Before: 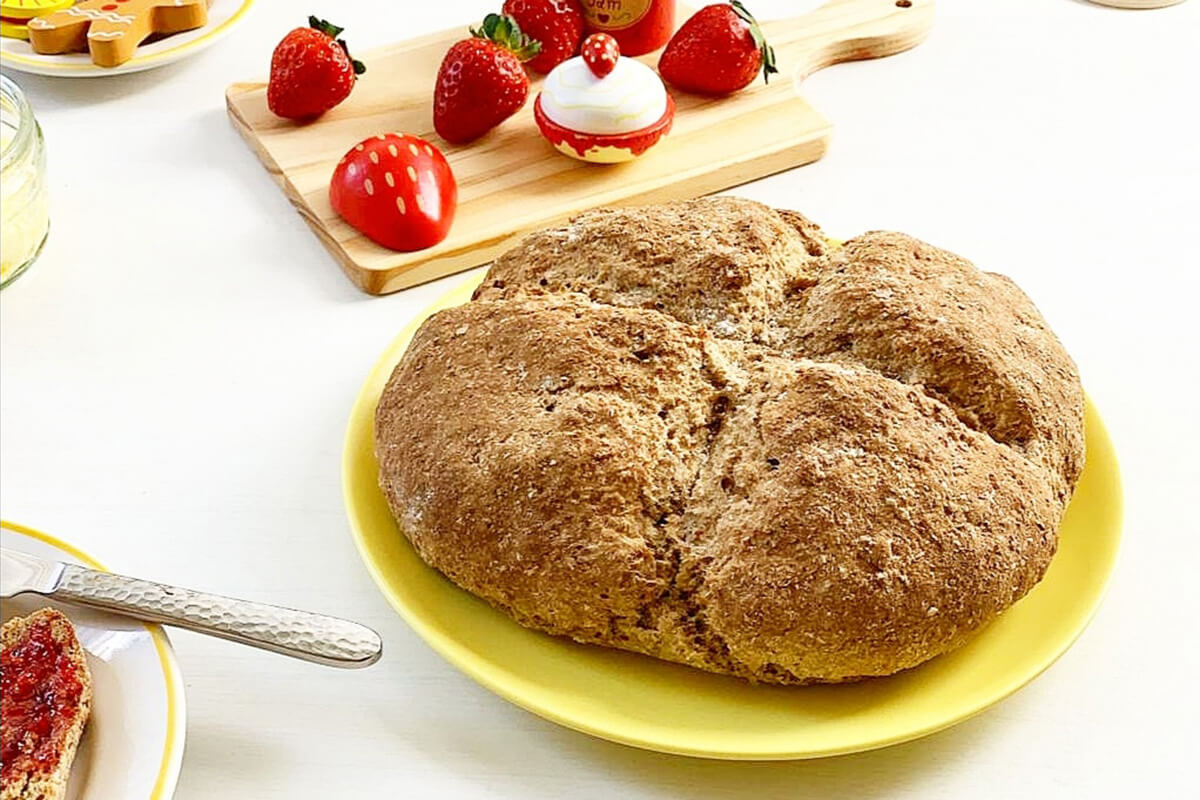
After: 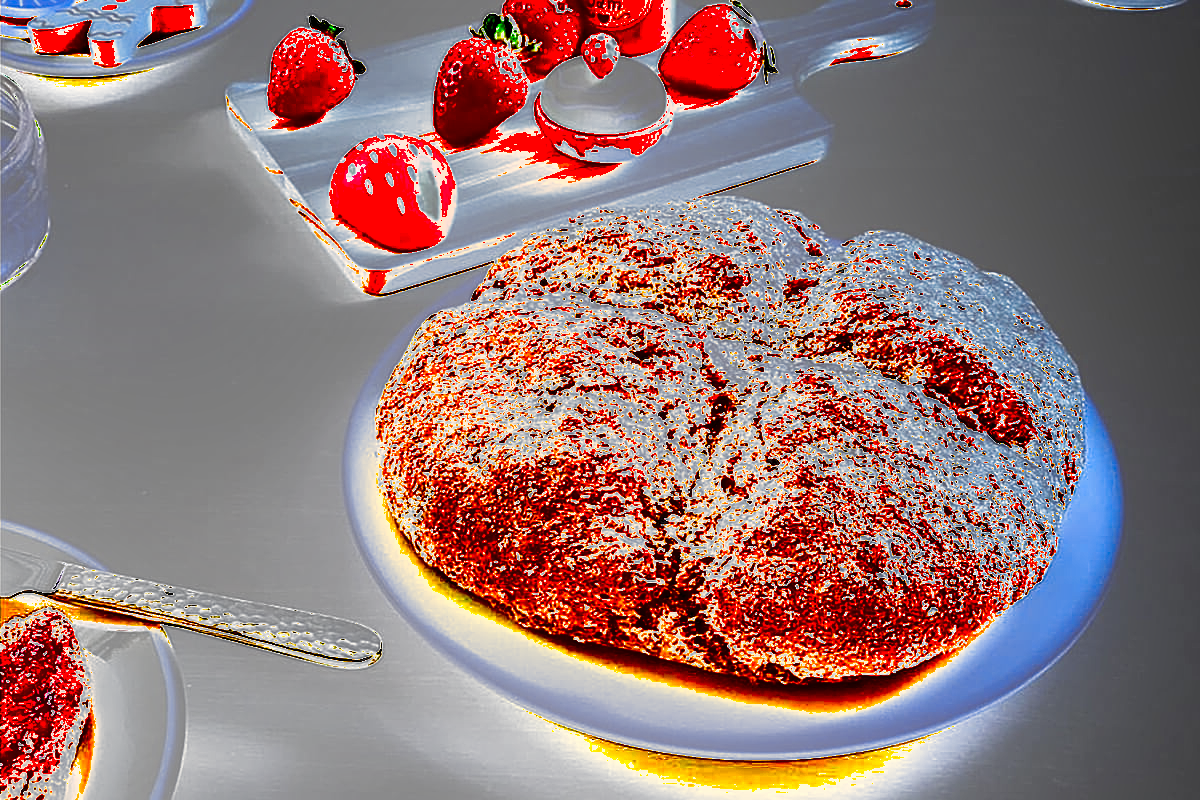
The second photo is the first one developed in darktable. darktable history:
shadows and highlights: radius 336.15, shadows 29.14, soften with gaussian
exposure: exposure 1.998 EV, compensate highlight preservation false
tone equalizer: edges refinement/feathering 500, mask exposure compensation -1.57 EV, preserve details no
sharpen: on, module defaults
color correction: highlights b* 0.028, saturation 1.83
